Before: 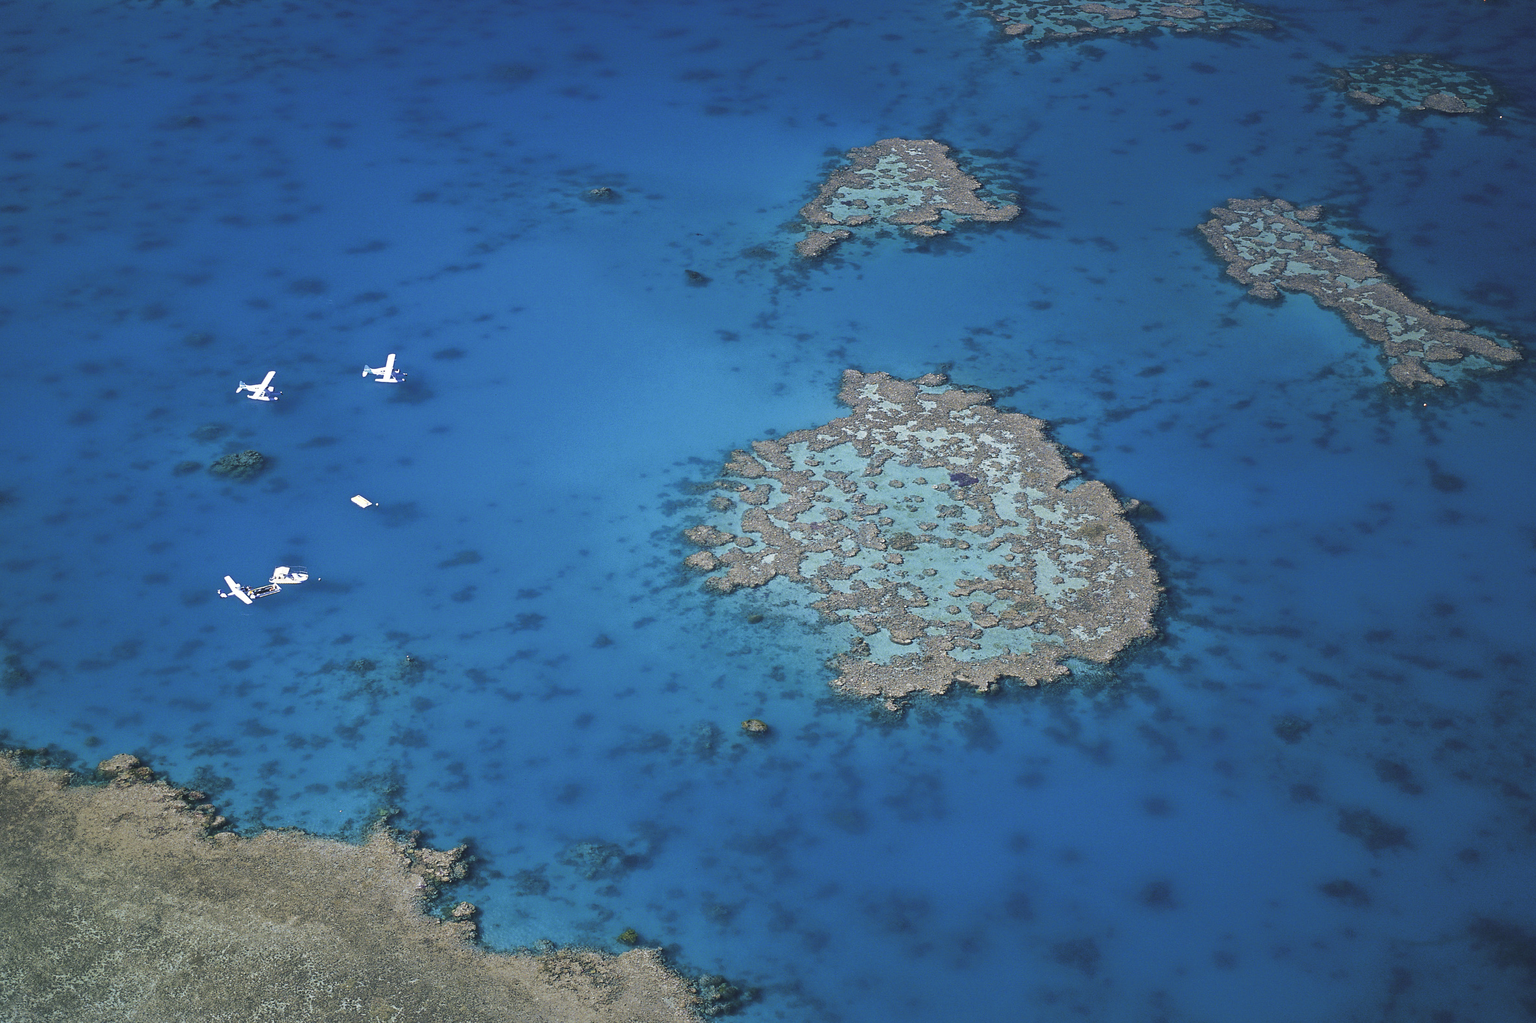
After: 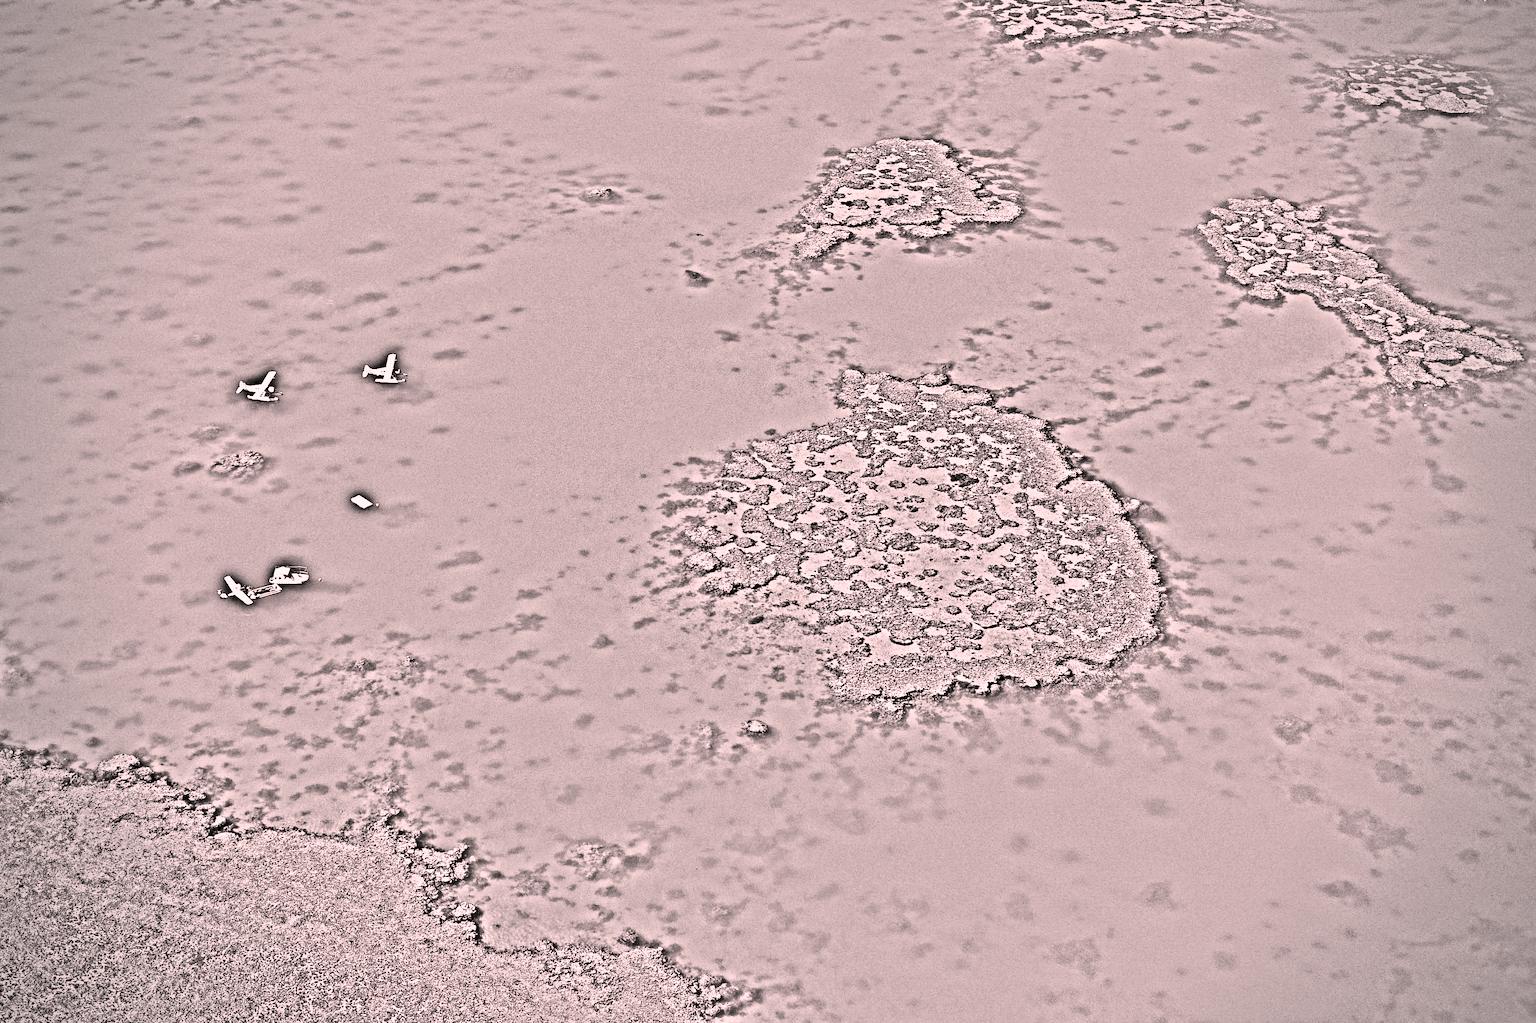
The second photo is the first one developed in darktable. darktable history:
vignetting: on, module defaults
color correction: highlights a* 14.52, highlights b* 4.84
white balance: red 0.871, blue 1.249
color calibration: illuminant as shot in camera, x 0.378, y 0.381, temperature 4093.13 K, saturation algorithm version 1 (2020)
highpass: on, module defaults
color balance: input saturation 100.43%, contrast fulcrum 14.22%, output saturation 70.41%
rgb curve: curves: ch0 [(0, 0) (0.21, 0.15) (0.24, 0.21) (0.5, 0.75) (0.75, 0.96) (0.89, 0.99) (1, 1)]; ch1 [(0, 0.02) (0.21, 0.13) (0.25, 0.2) (0.5, 0.67) (0.75, 0.9) (0.89, 0.97) (1, 1)]; ch2 [(0, 0.02) (0.21, 0.13) (0.25, 0.2) (0.5, 0.67) (0.75, 0.9) (0.89, 0.97) (1, 1)], compensate middle gray true
